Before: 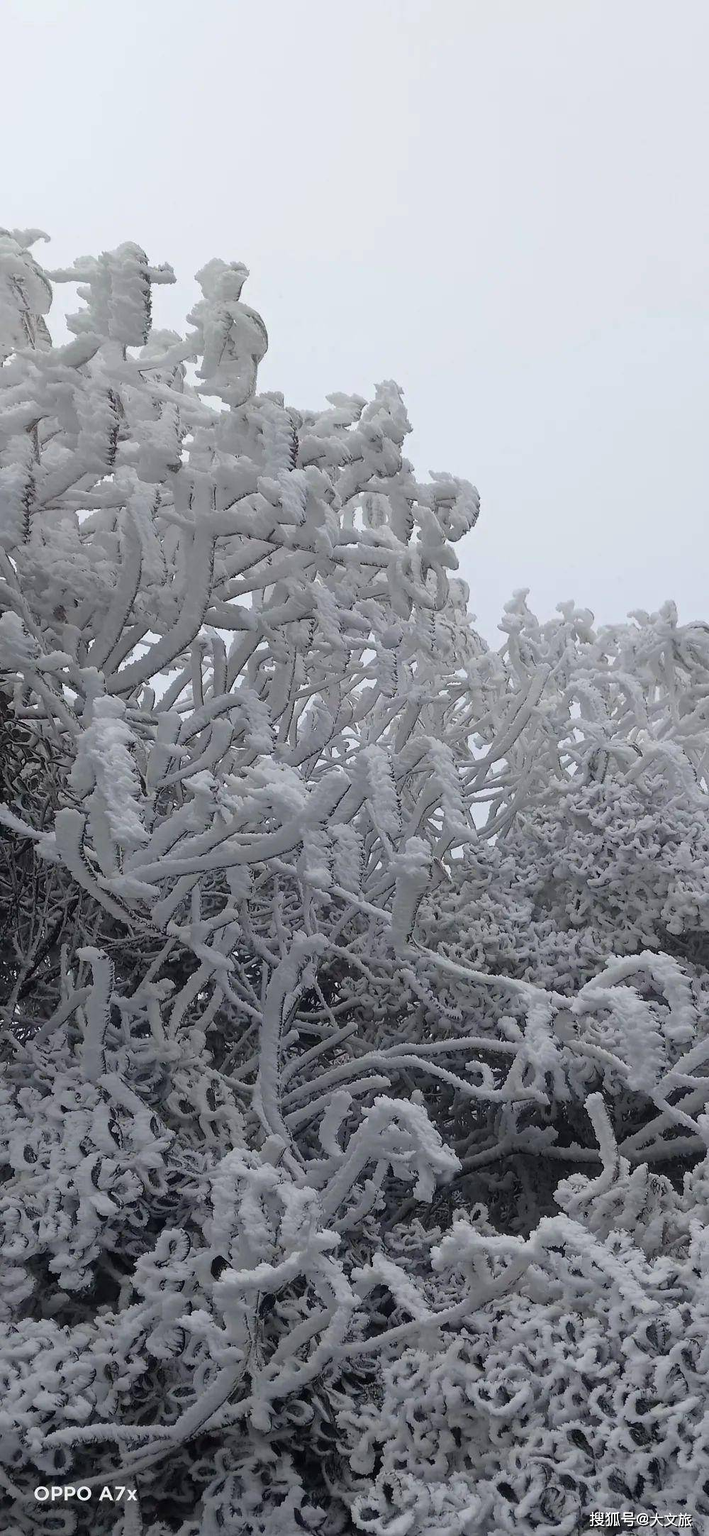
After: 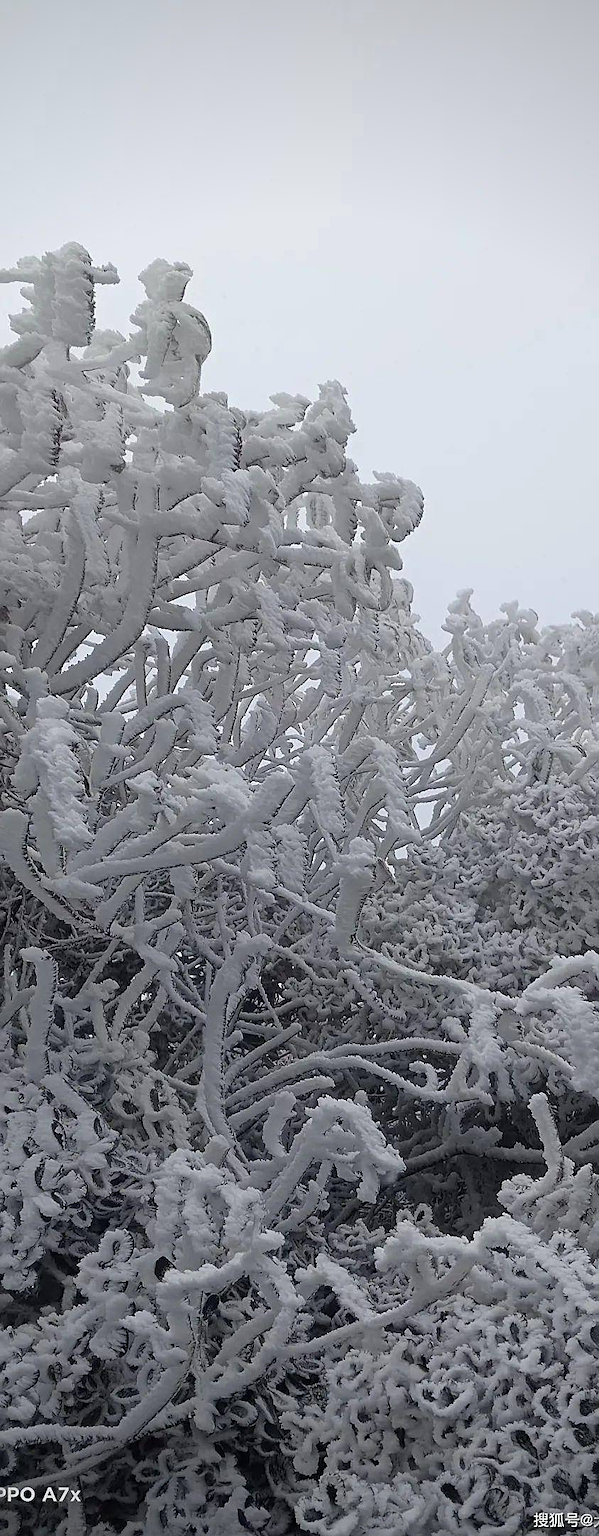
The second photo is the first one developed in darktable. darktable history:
crop: left 8.058%, right 7.512%
vignetting: fall-off start 71.93%, saturation 0
sharpen: on, module defaults
